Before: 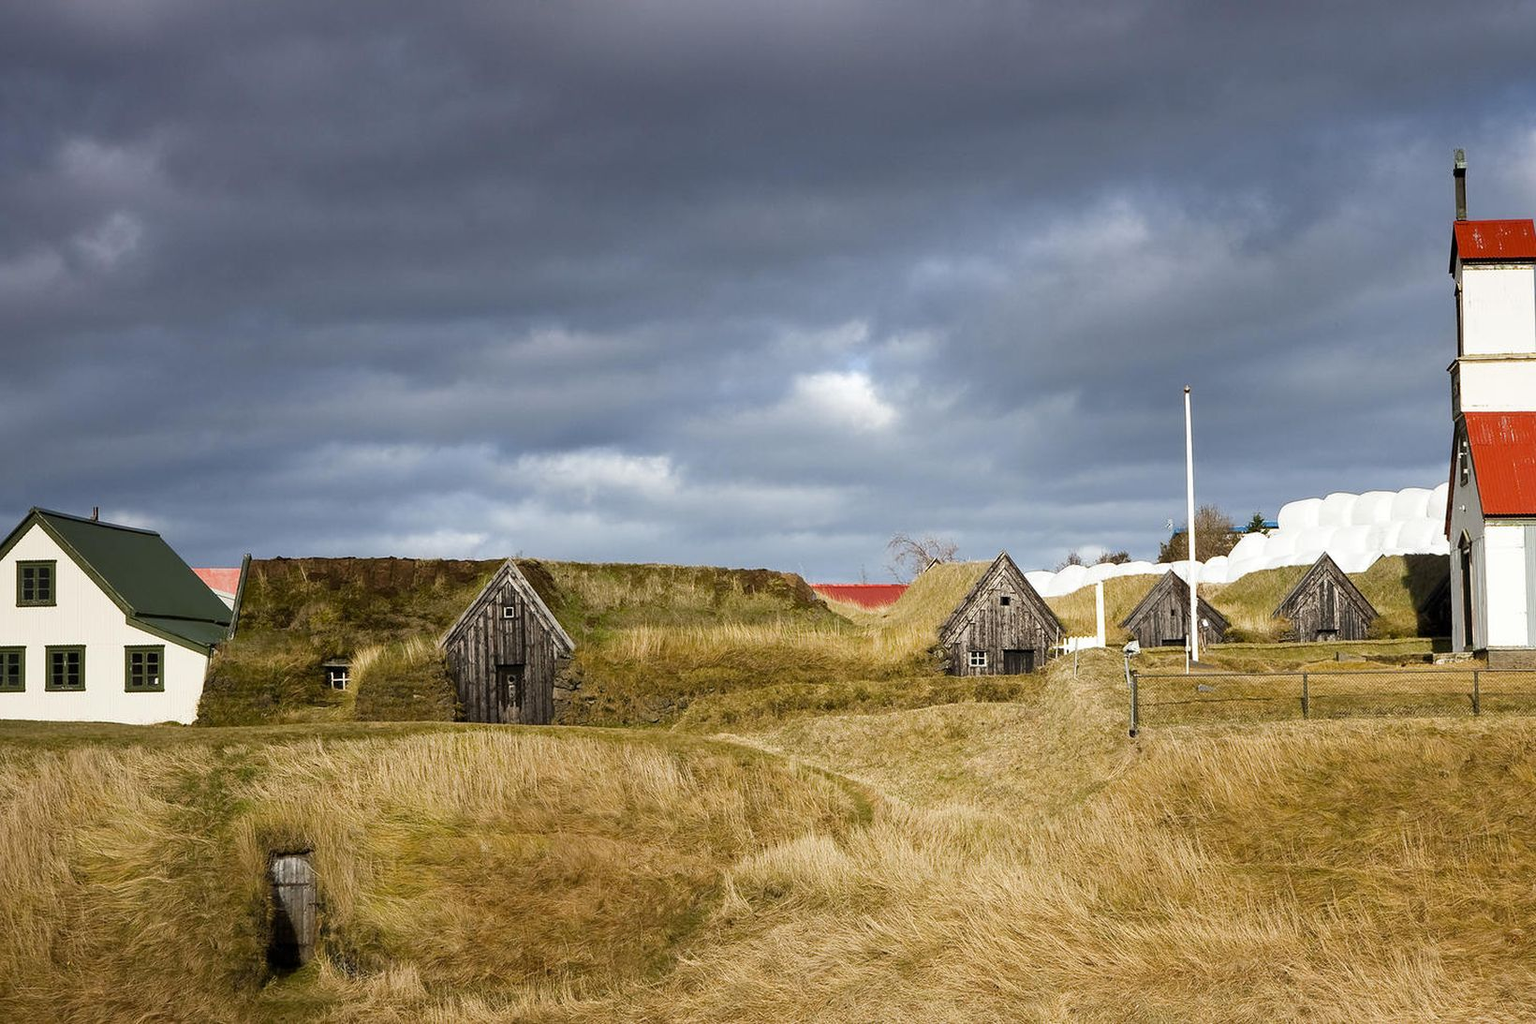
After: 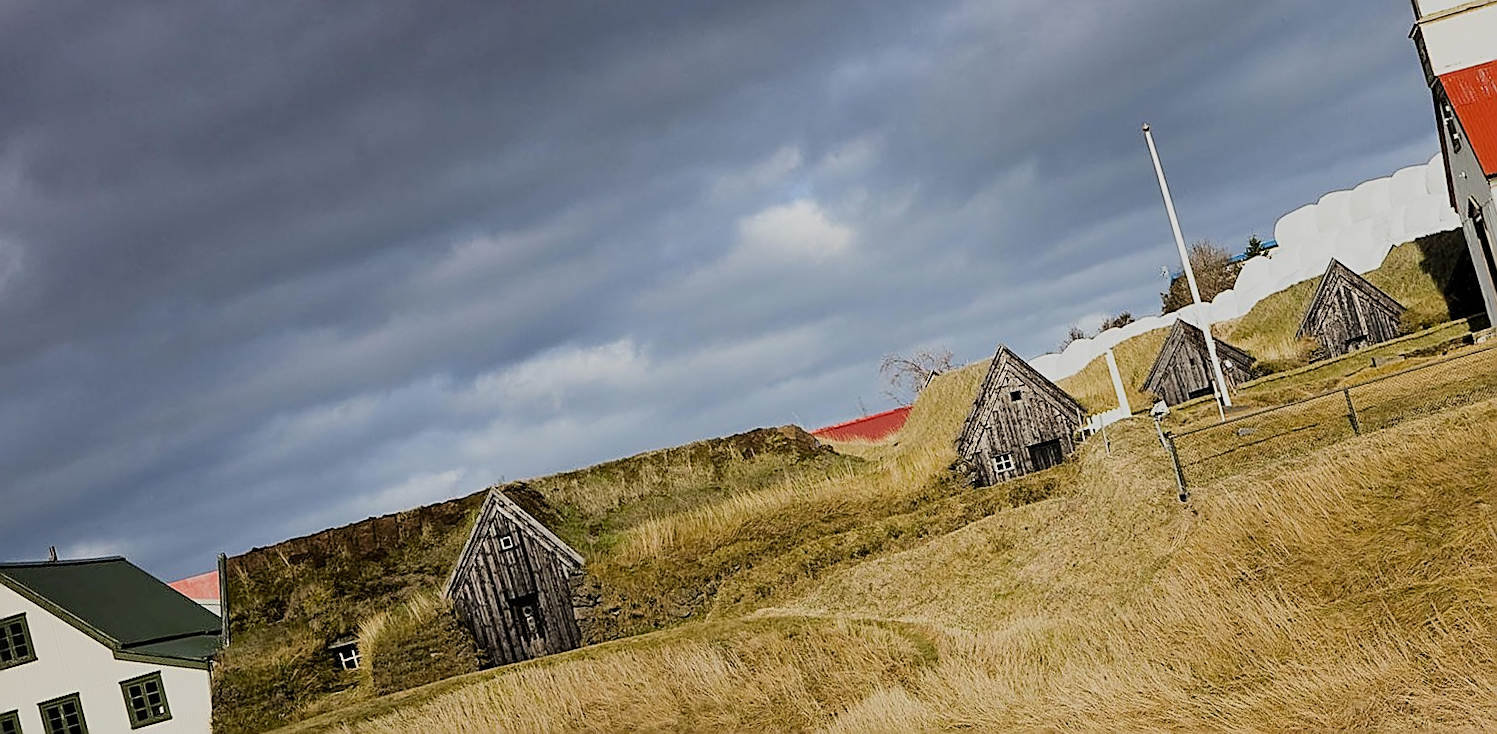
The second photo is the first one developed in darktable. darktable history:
filmic rgb: black relative exposure -7.15 EV, white relative exposure 5.36 EV, hardness 3.02, color science v6 (2022)
sharpen: amount 1
rotate and perspective: rotation -14.8°, crop left 0.1, crop right 0.903, crop top 0.25, crop bottom 0.748
